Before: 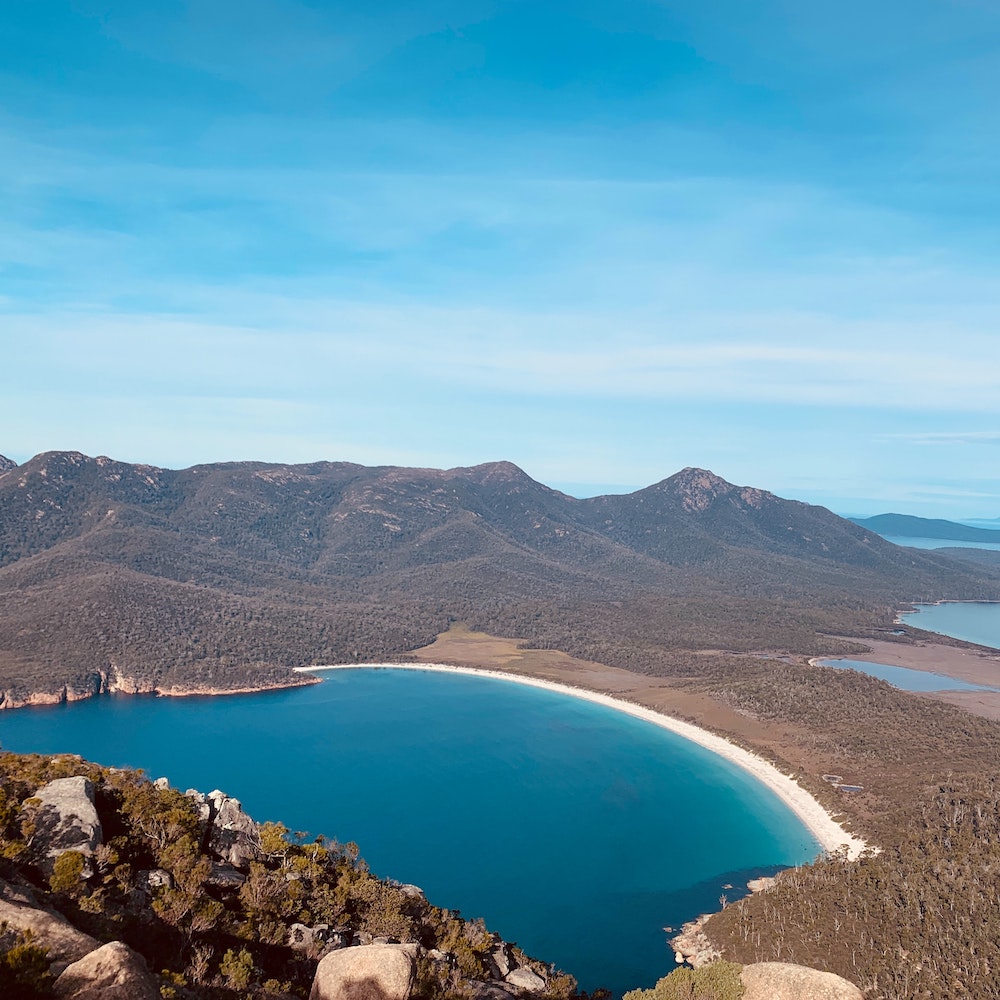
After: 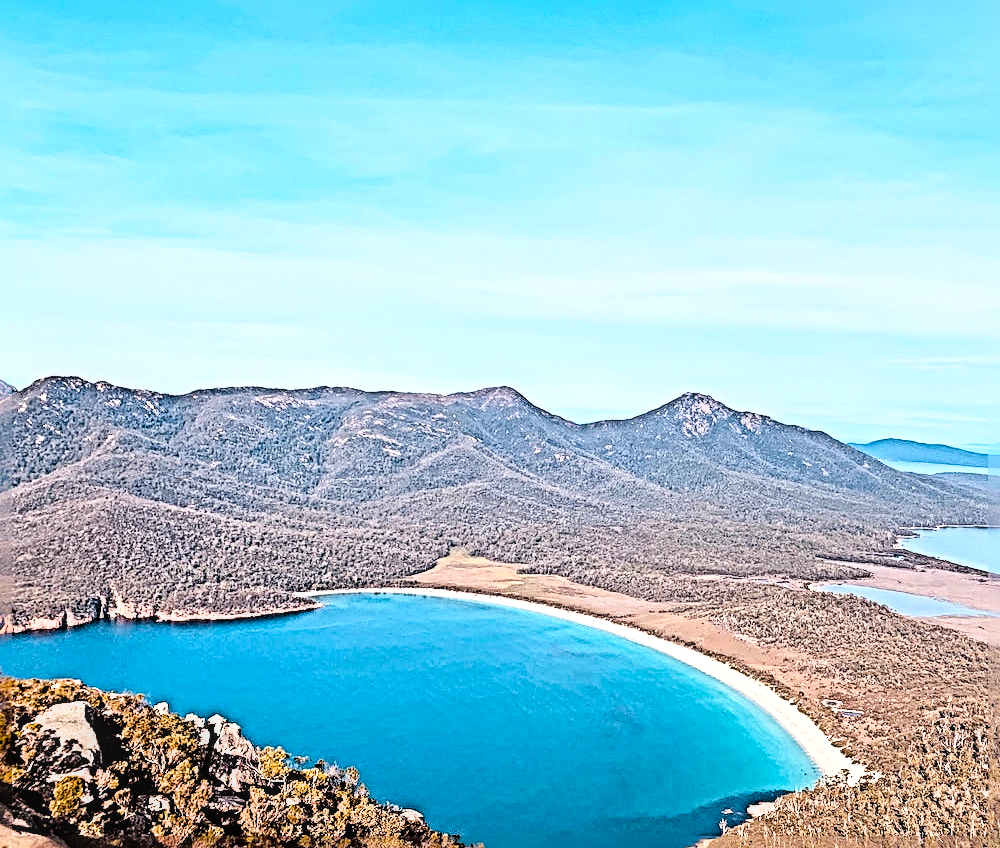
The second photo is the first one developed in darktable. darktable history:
contrast brightness saturation: contrast 0.197, brightness 0.158, saturation 0.222
exposure: black level correction 0.001, exposure 1 EV, compensate exposure bias true, compensate highlight preservation false
sharpen: radius 6.27, amount 1.785, threshold 0.042
filmic rgb: black relative exposure -7.72 EV, white relative exposure 4.37 EV, target black luminance 0%, hardness 3.75, latitude 50.74%, contrast 1.071, highlights saturation mix 9.43%, shadows ↔ highlights balance -0.244%
crop: top 7.572%, bottom 7.552%
local contrast: on, module defaults
